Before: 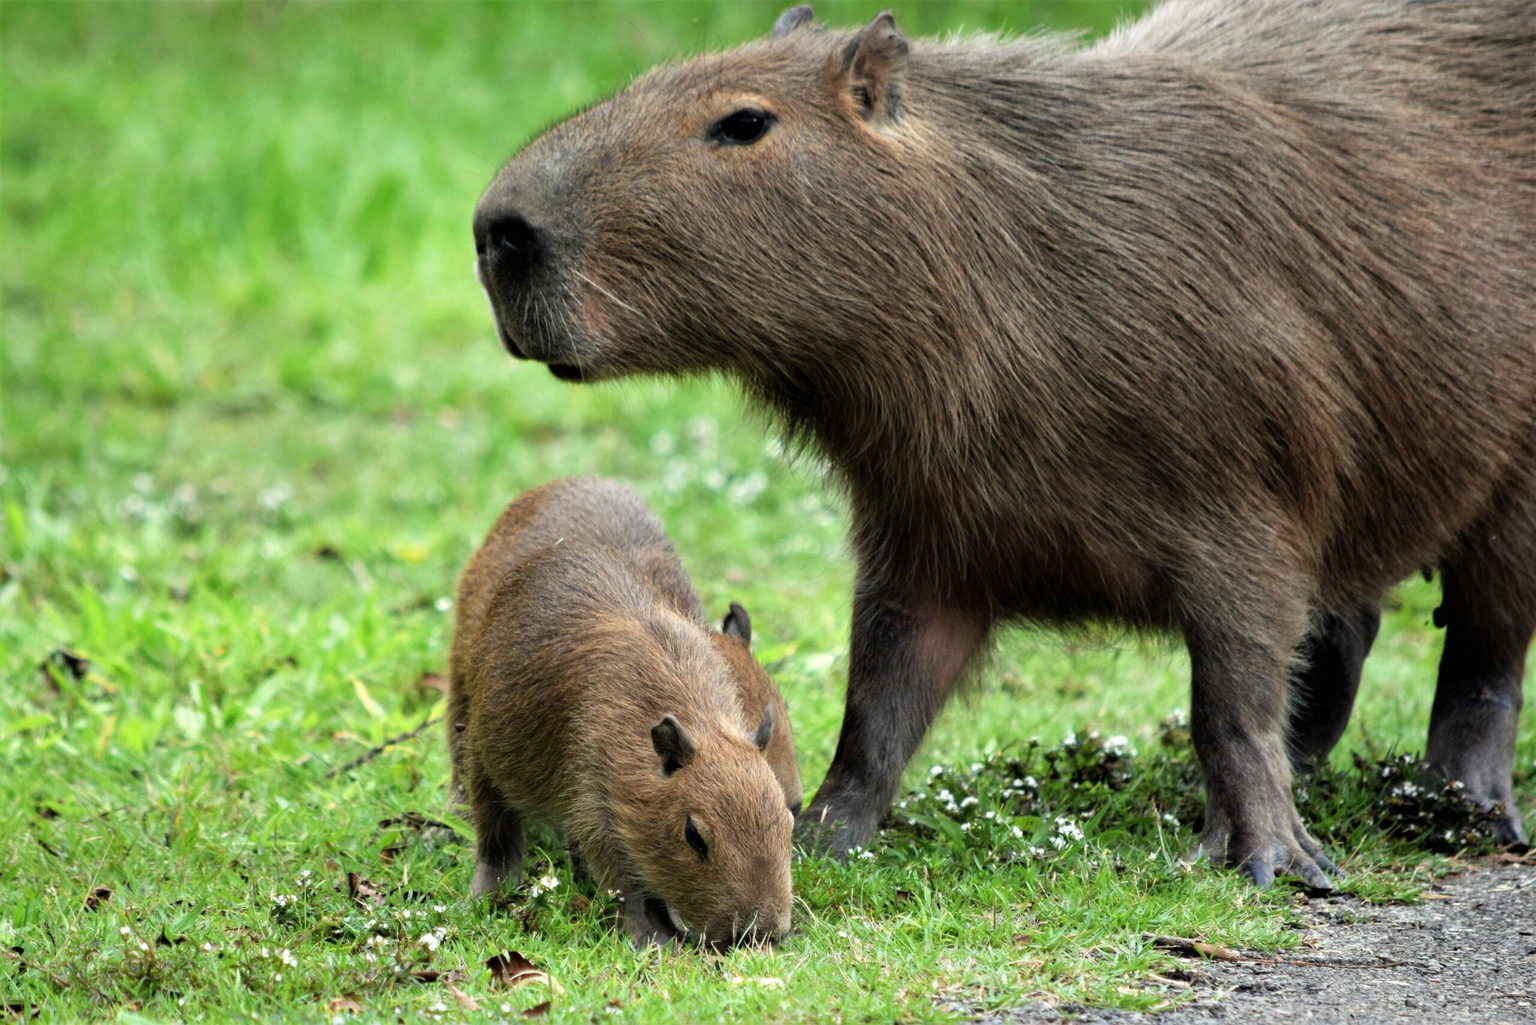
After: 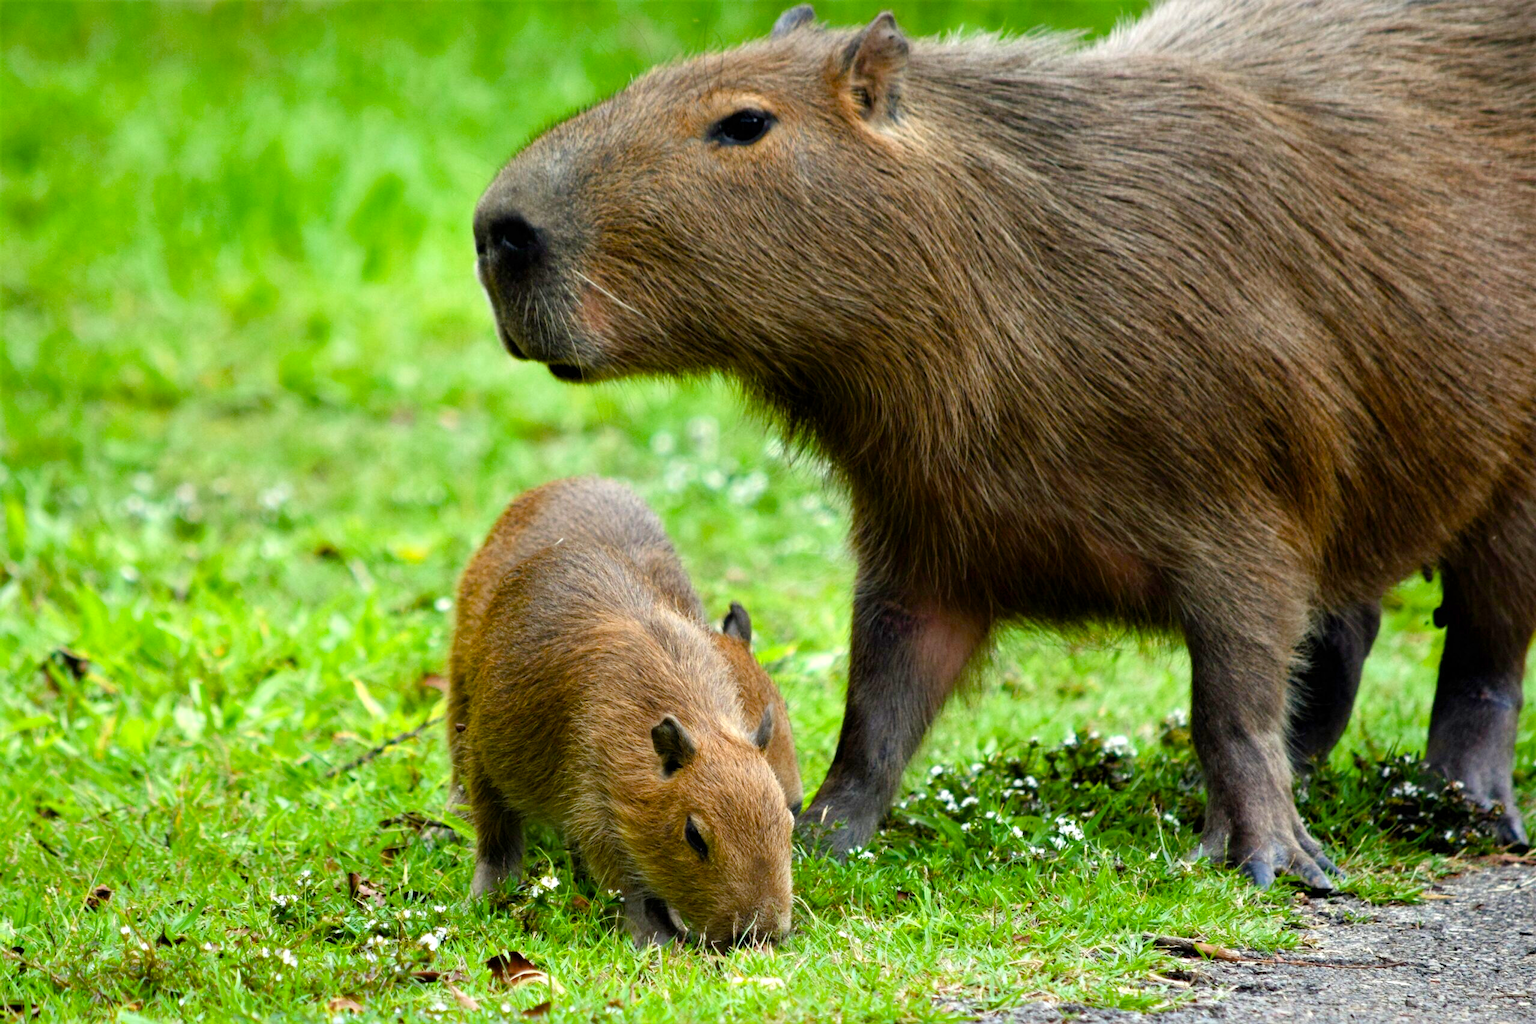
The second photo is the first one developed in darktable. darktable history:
exposure: exposure 0.127 EV, compensate highlight preservation false
color balance rgb: linear chroma grading › global chroma 18.9%, perceptual saturation grading › global saturation 20%, perceptual saturation grading › highlights -25%, perceptual saturation grading › shadows 50%, global vibrance 18.93%
